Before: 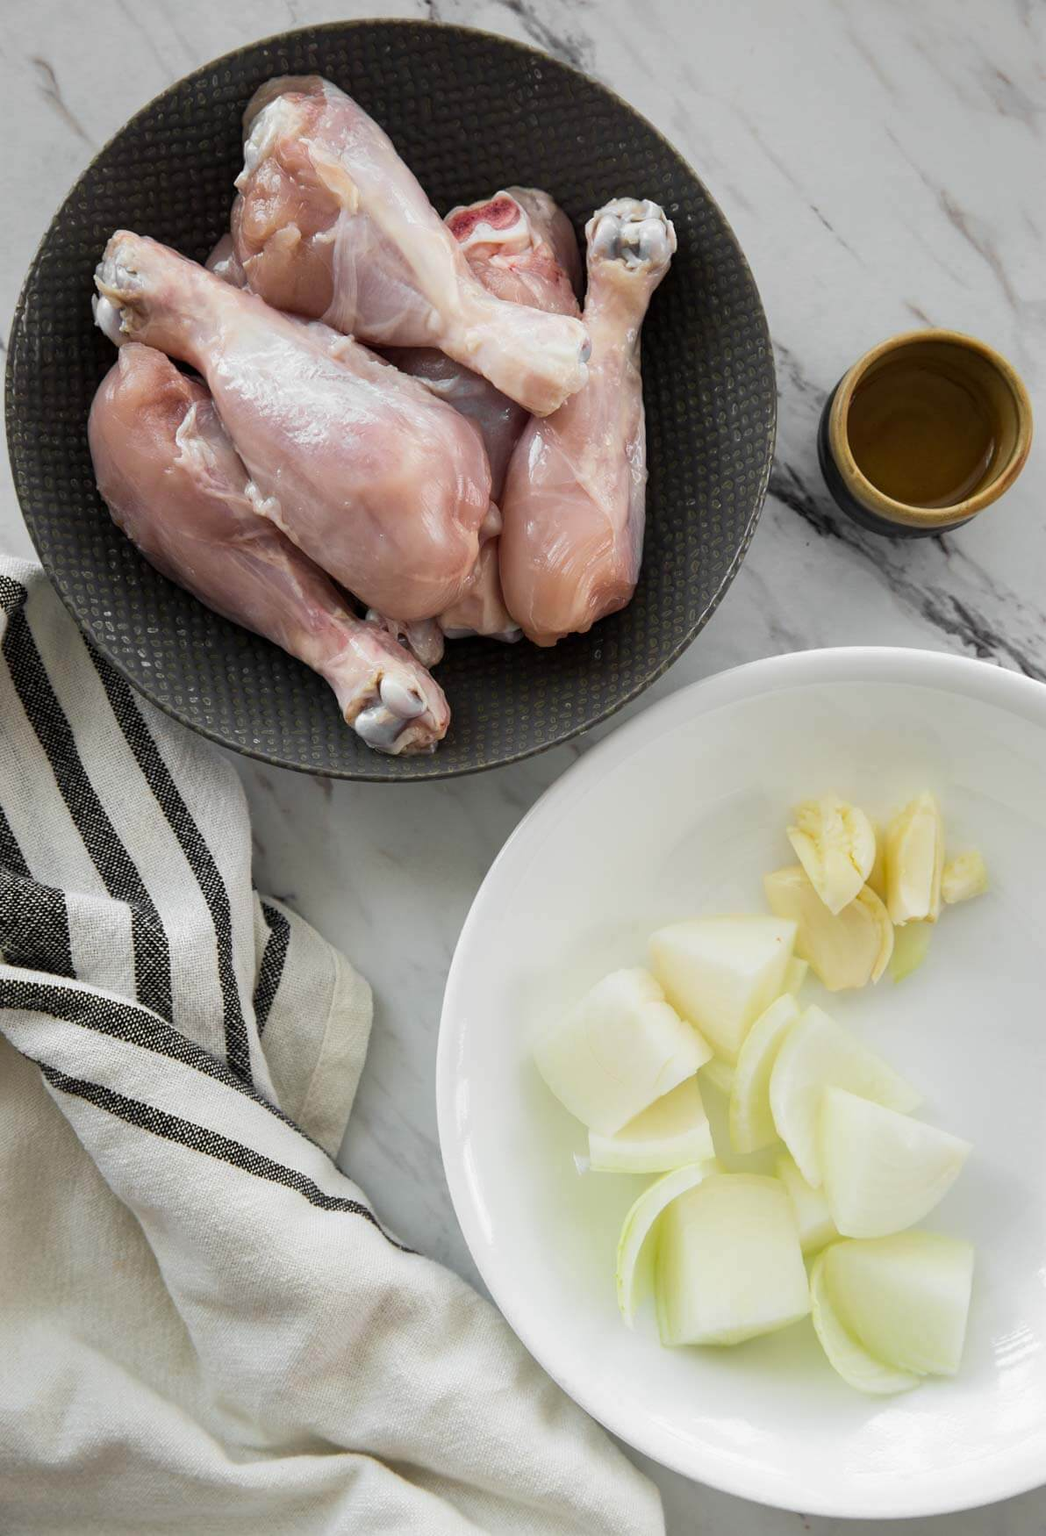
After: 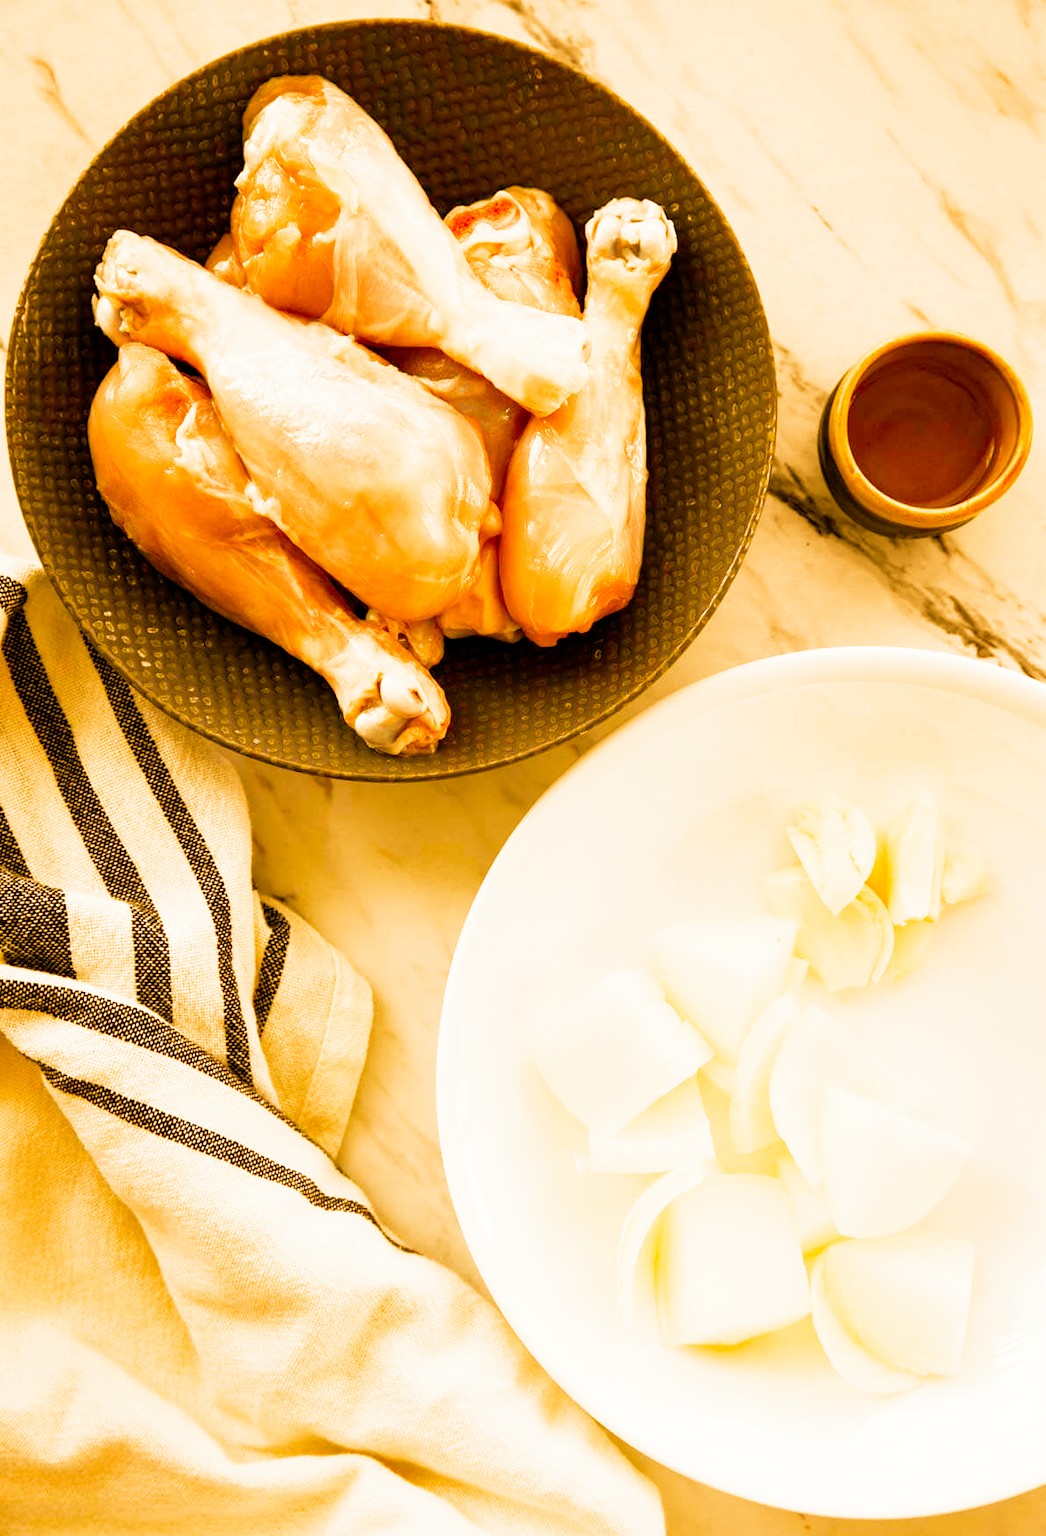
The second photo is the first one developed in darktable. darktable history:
color contrast: green-magenta contrast 1.12, blue-yellow contrast 1.95, unbound 0
white balance: red 1.467, blue 0.684
filmic rgb: middle gray luminance 9.23%, black relative exposure -10.55 EV, white relative exposure 3.45 EV, threshold 6 EV, target black luminance 0%, hardness 5.98, latitude 59.69%, contrast 1.087, highlights saturation mix 5%, shadows ↔ highlights balance 29.23%, add noise in highlights 0, preserve chrominance no, color science v3 (2019), use custom middle-gray values true, iterations of high-quality reconstruction 0, contrast in highlights soft, enable highlight reconstruction true
